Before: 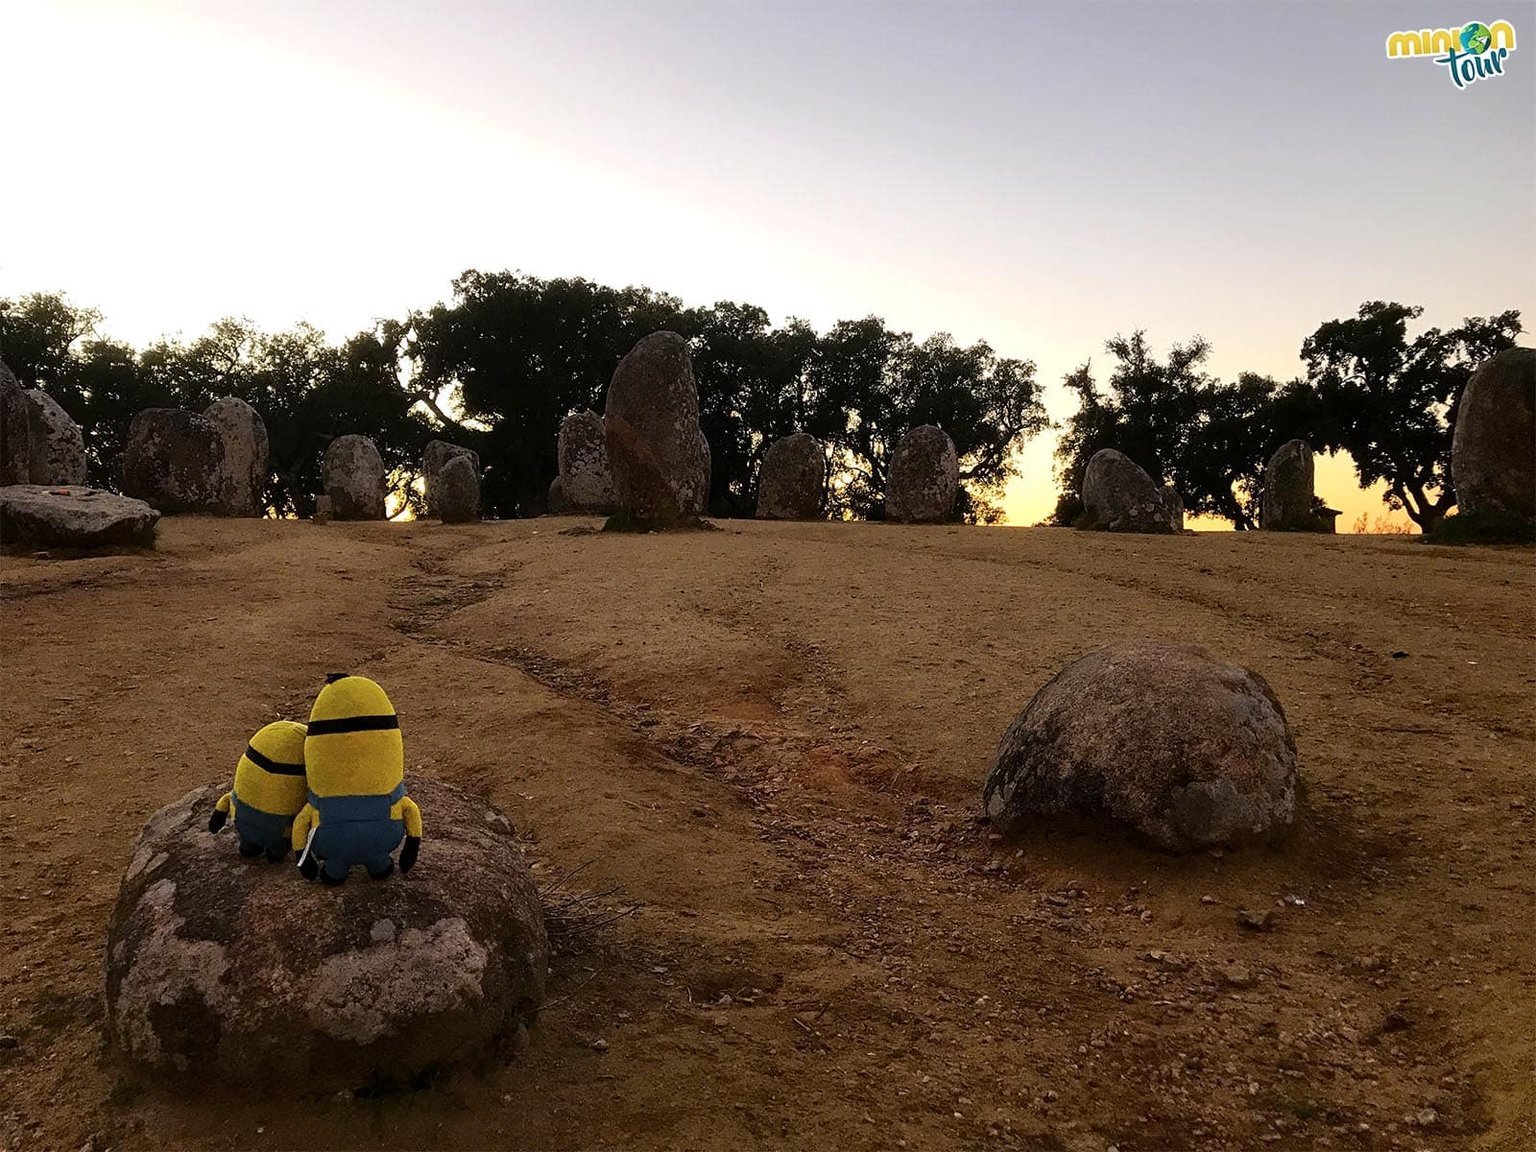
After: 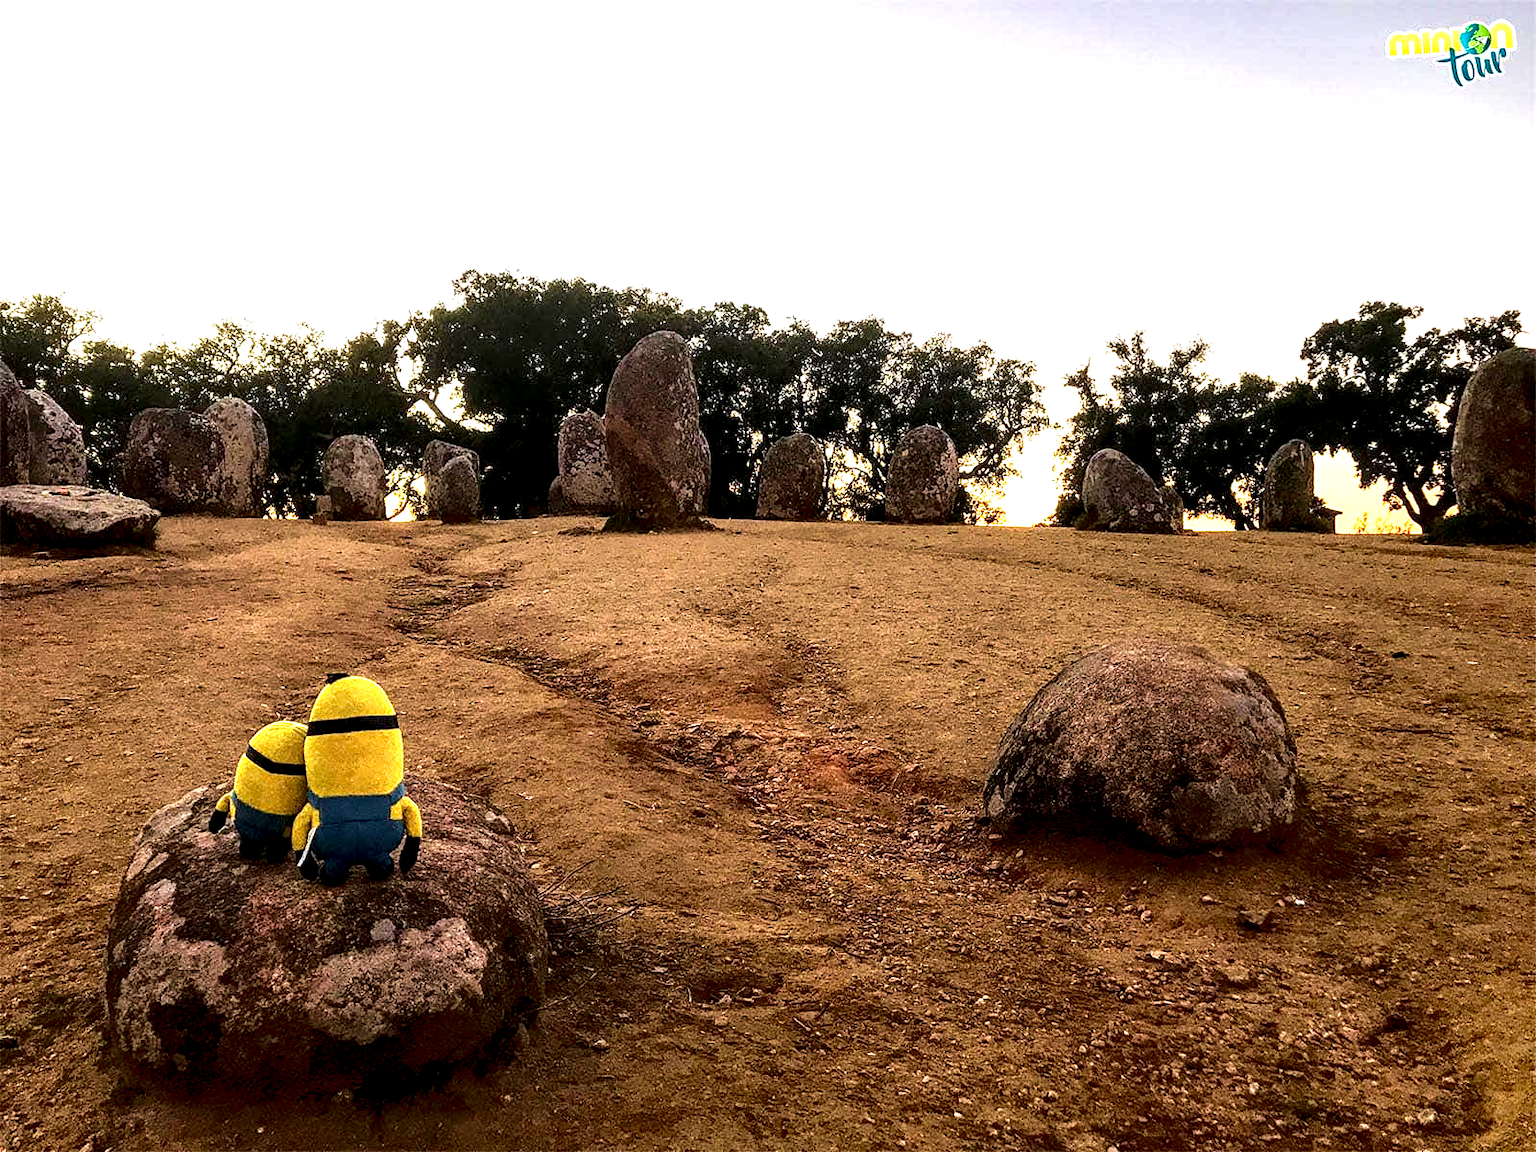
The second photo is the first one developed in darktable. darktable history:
local contrast: highlights 80%, shadows 58%, detail 175%, midtone range 0.597
exposure: black level correction 0.001, exposure 0.964 EV, compensate exposure bias true, compensate highlight preservation false
velvia: strength 39.38%
